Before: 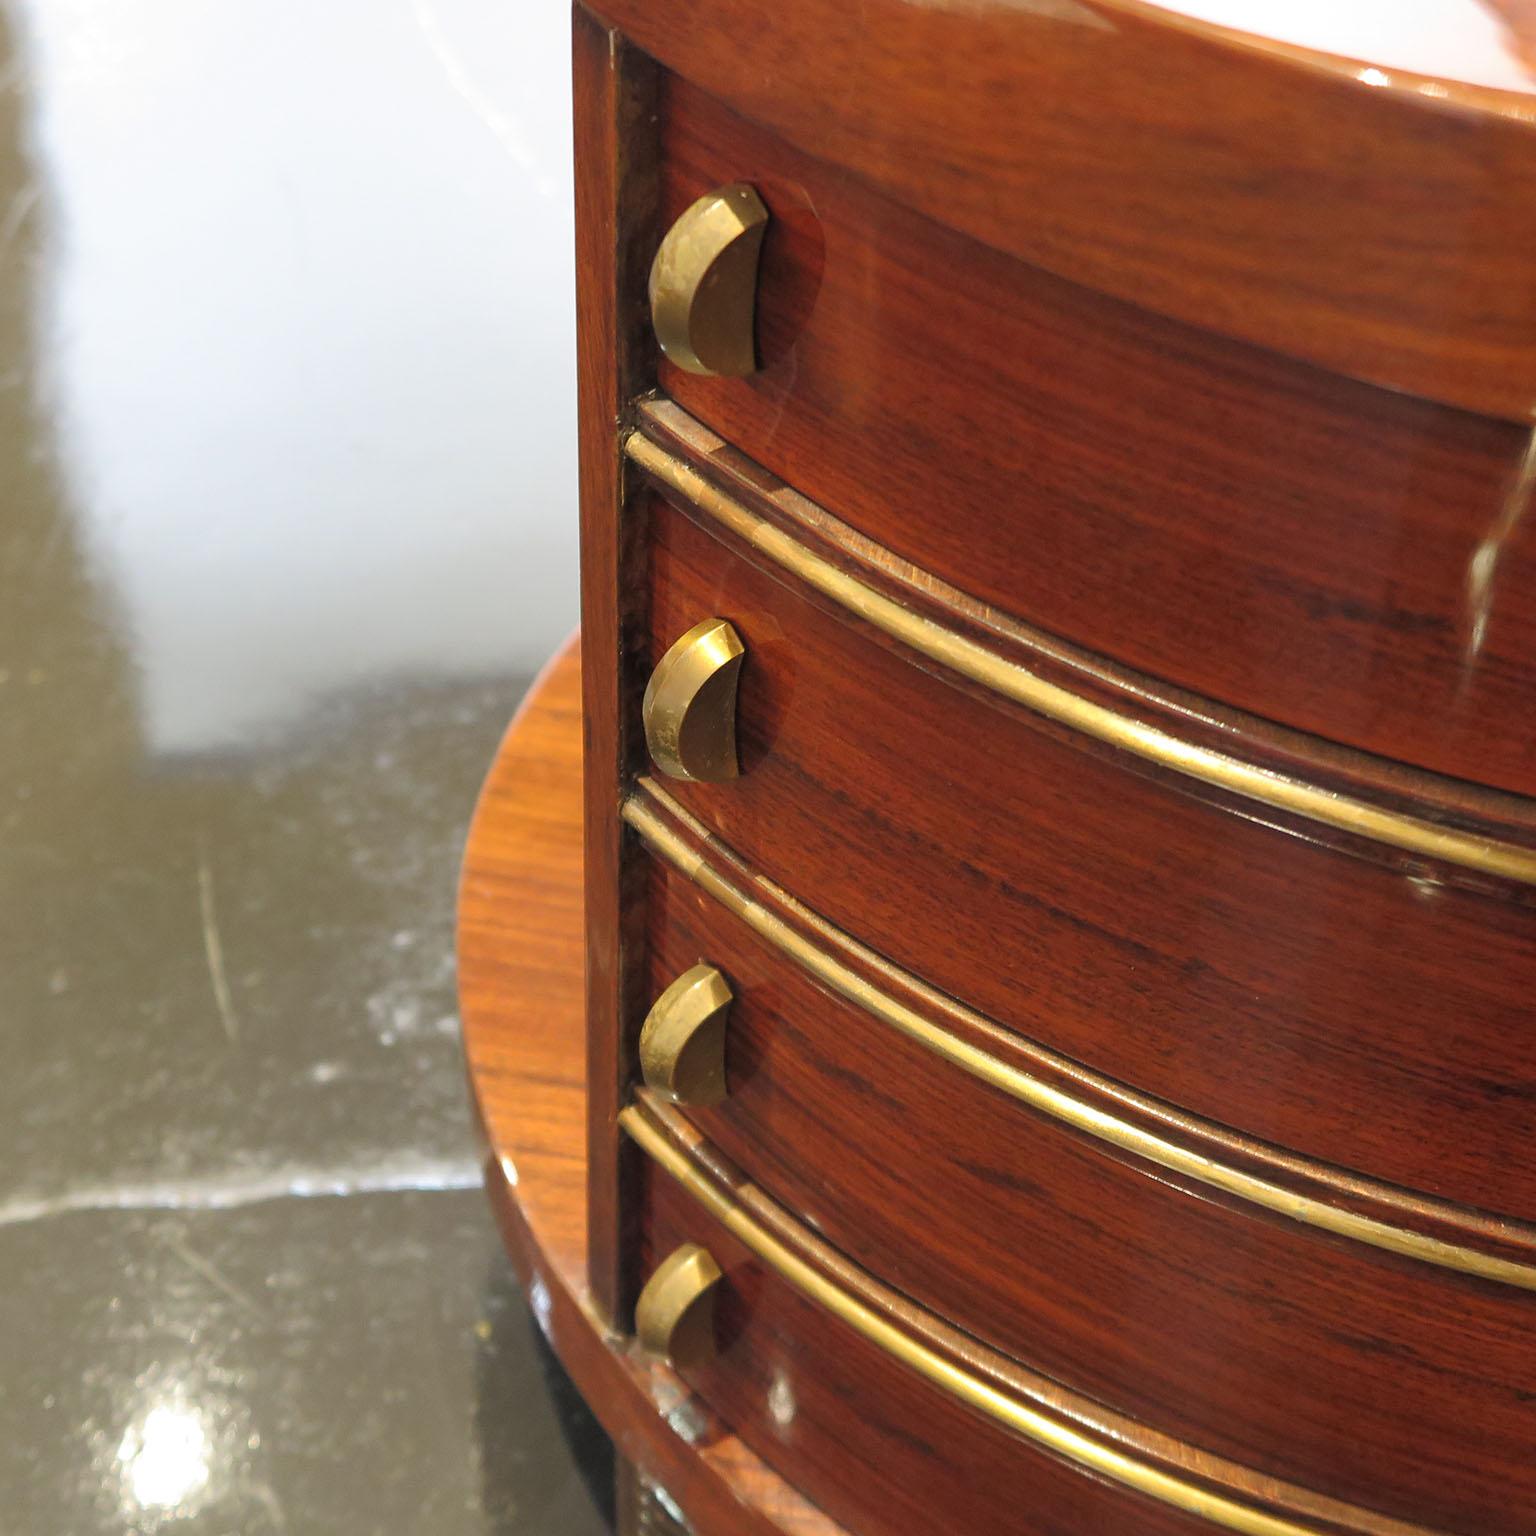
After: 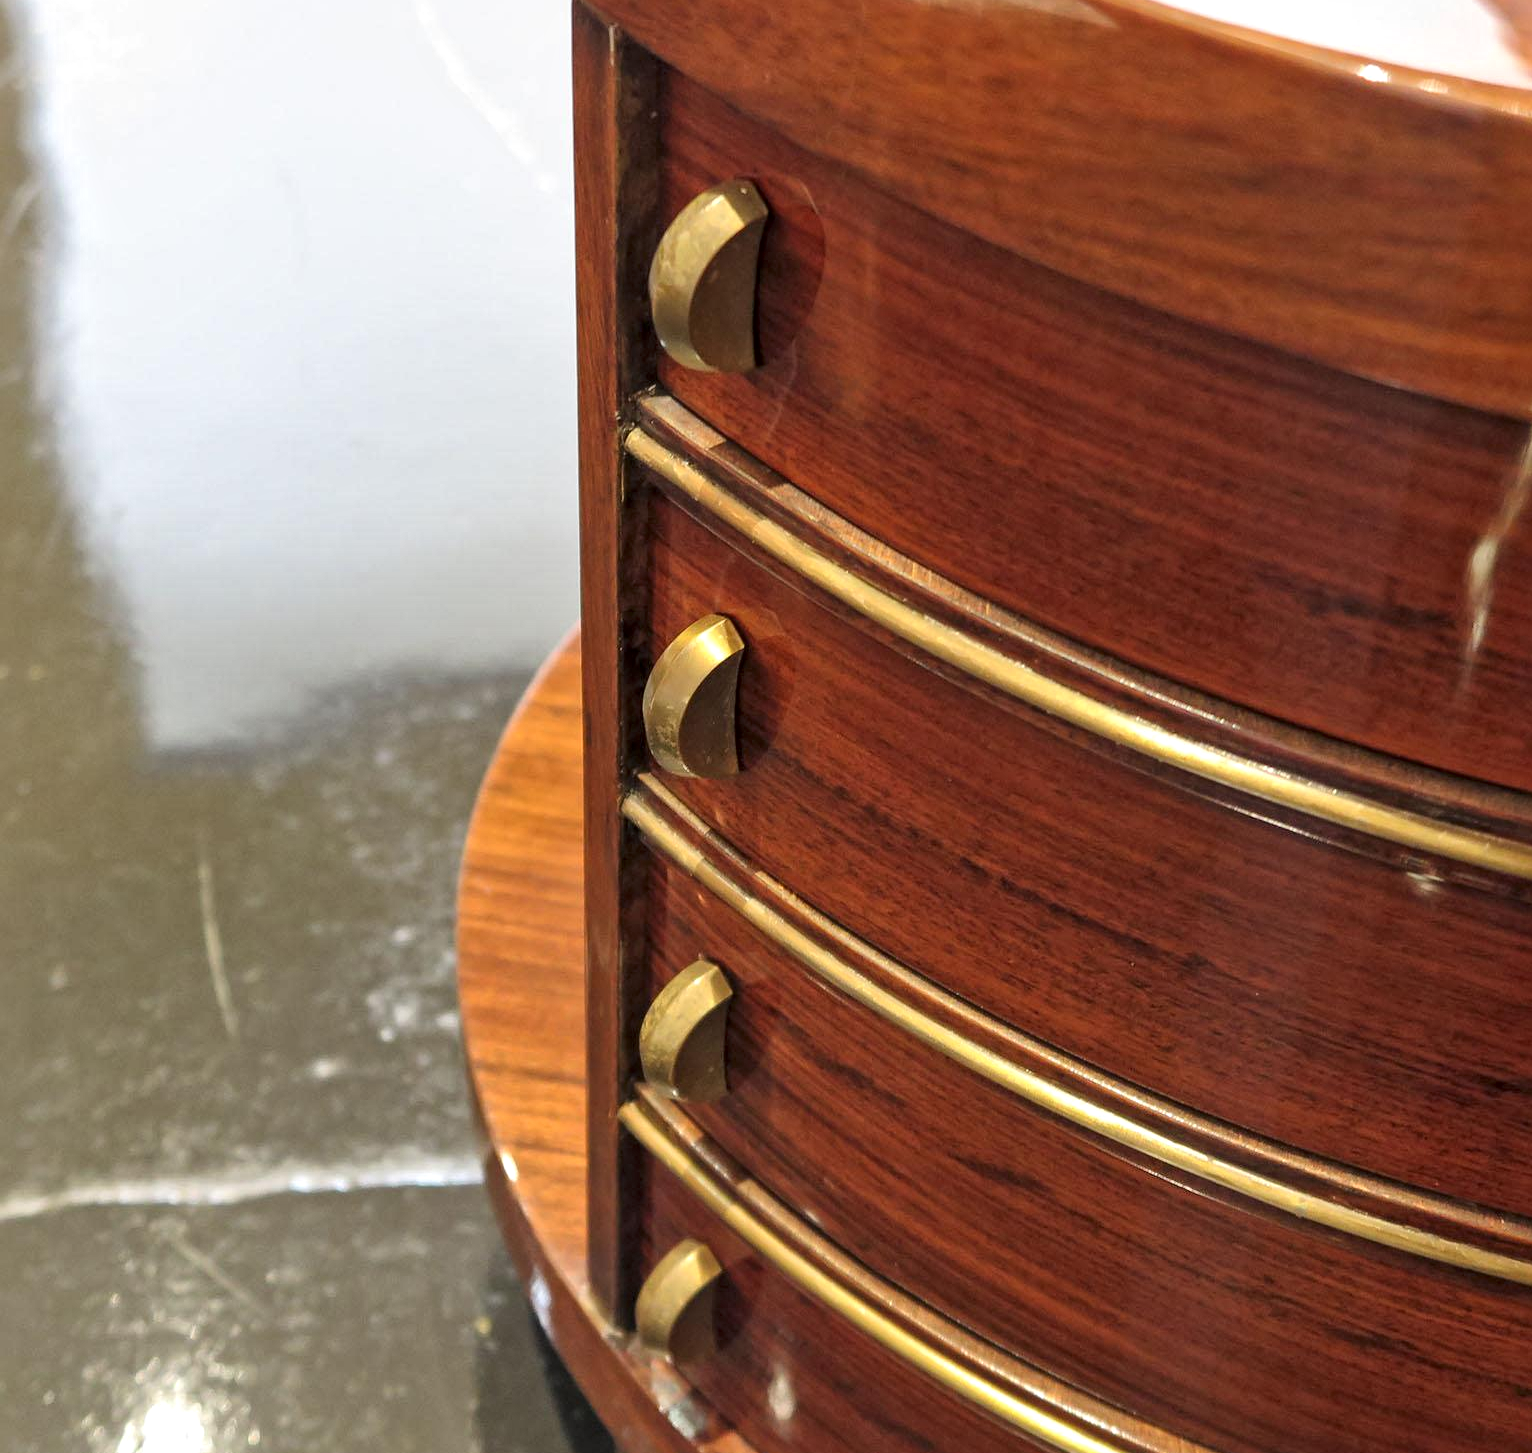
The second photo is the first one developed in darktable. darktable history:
crop: top 0.309%, right 0.258%, bottom 5.084%
local contrast: mode bilateral grid, contrast 20, coarseness 19, detail 163%, midtone range 0.2
